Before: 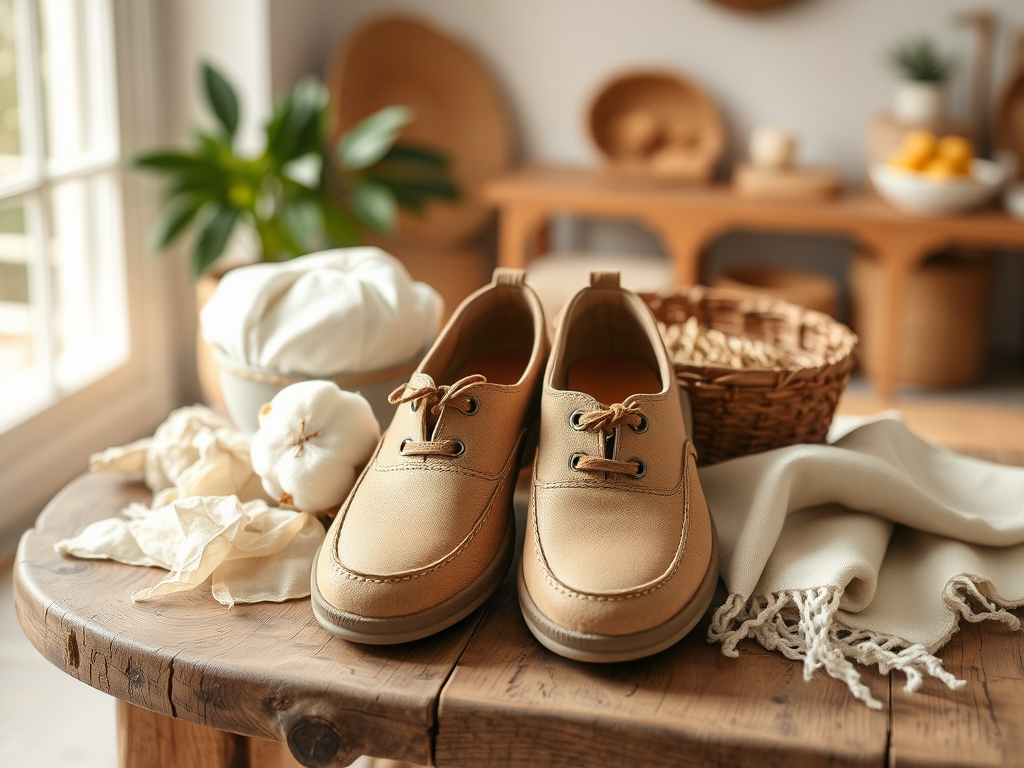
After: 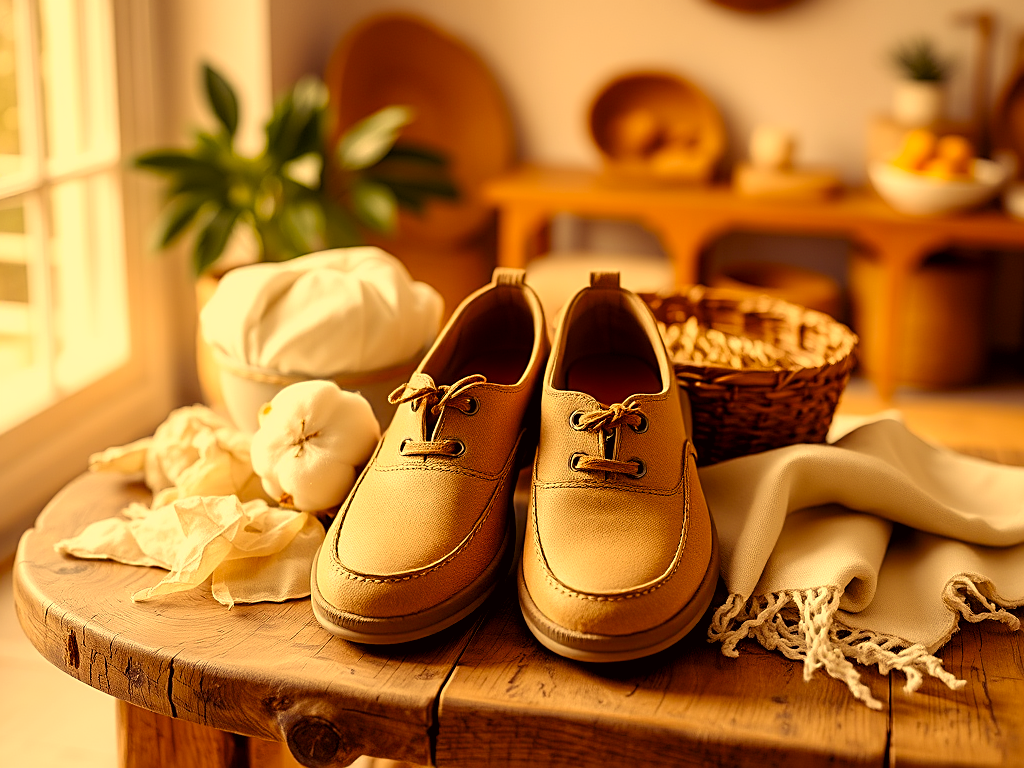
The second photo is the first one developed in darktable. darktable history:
color balance rgb: shadows lift › luminance -21.66%, shadows lift › chroma 8.98%, shadows lift › hue 283.37°, power › chroma 1.05%, power › hue 25.59°, highlights gain › luminance 6.08%, highlights gain › chroma 2.55%, highlights gain › hue 90°, global offset › luminance -0.87%, perceptual saturation grading › global saturation 25%, perceptual saturation grading › highlights -28.39%, perceptual saturation grading › shadows 33.98%
color correction: highlights a* 17.94, highlights b* 35.39, shadows a* 1.48, shadows b* 6.42, saturation 1.01
sharpen: on, module defaults
